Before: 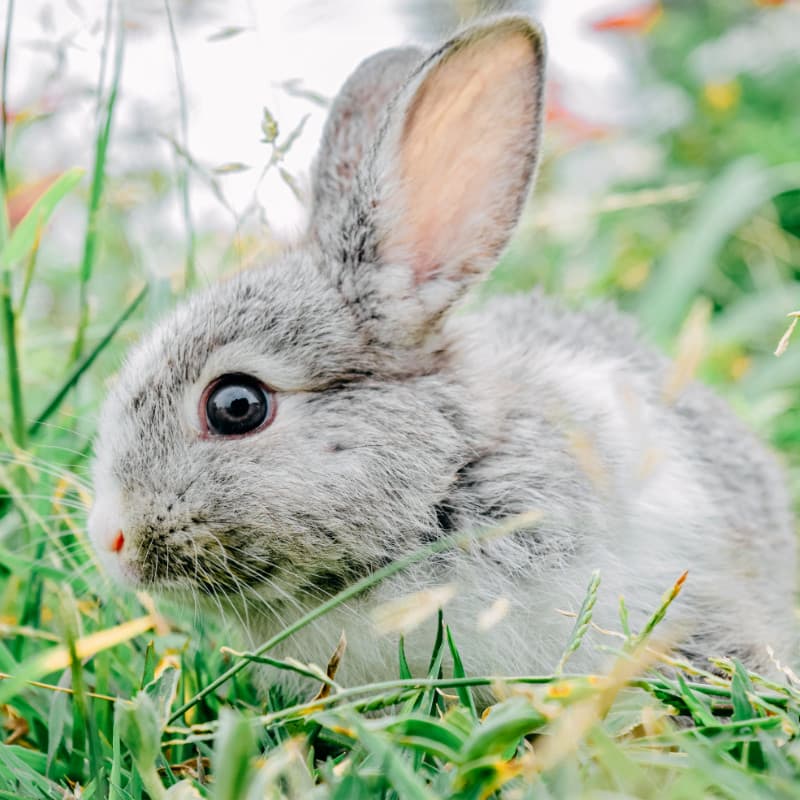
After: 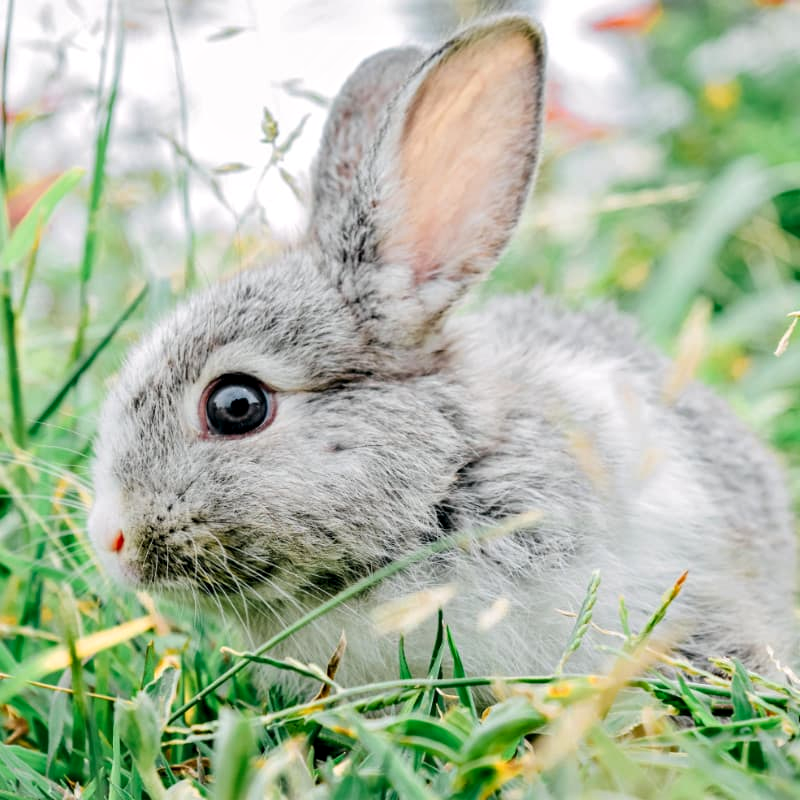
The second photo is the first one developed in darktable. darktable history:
exposure: black level correction -0.003, exposure 0.04 EV, compensate highlight preservation false
contrast equalizer: octaves 7, y [[0.6 ×6], [0.55 ×6], [0 ×6], [0 ×6], [0 ×6]], mix 0.3
